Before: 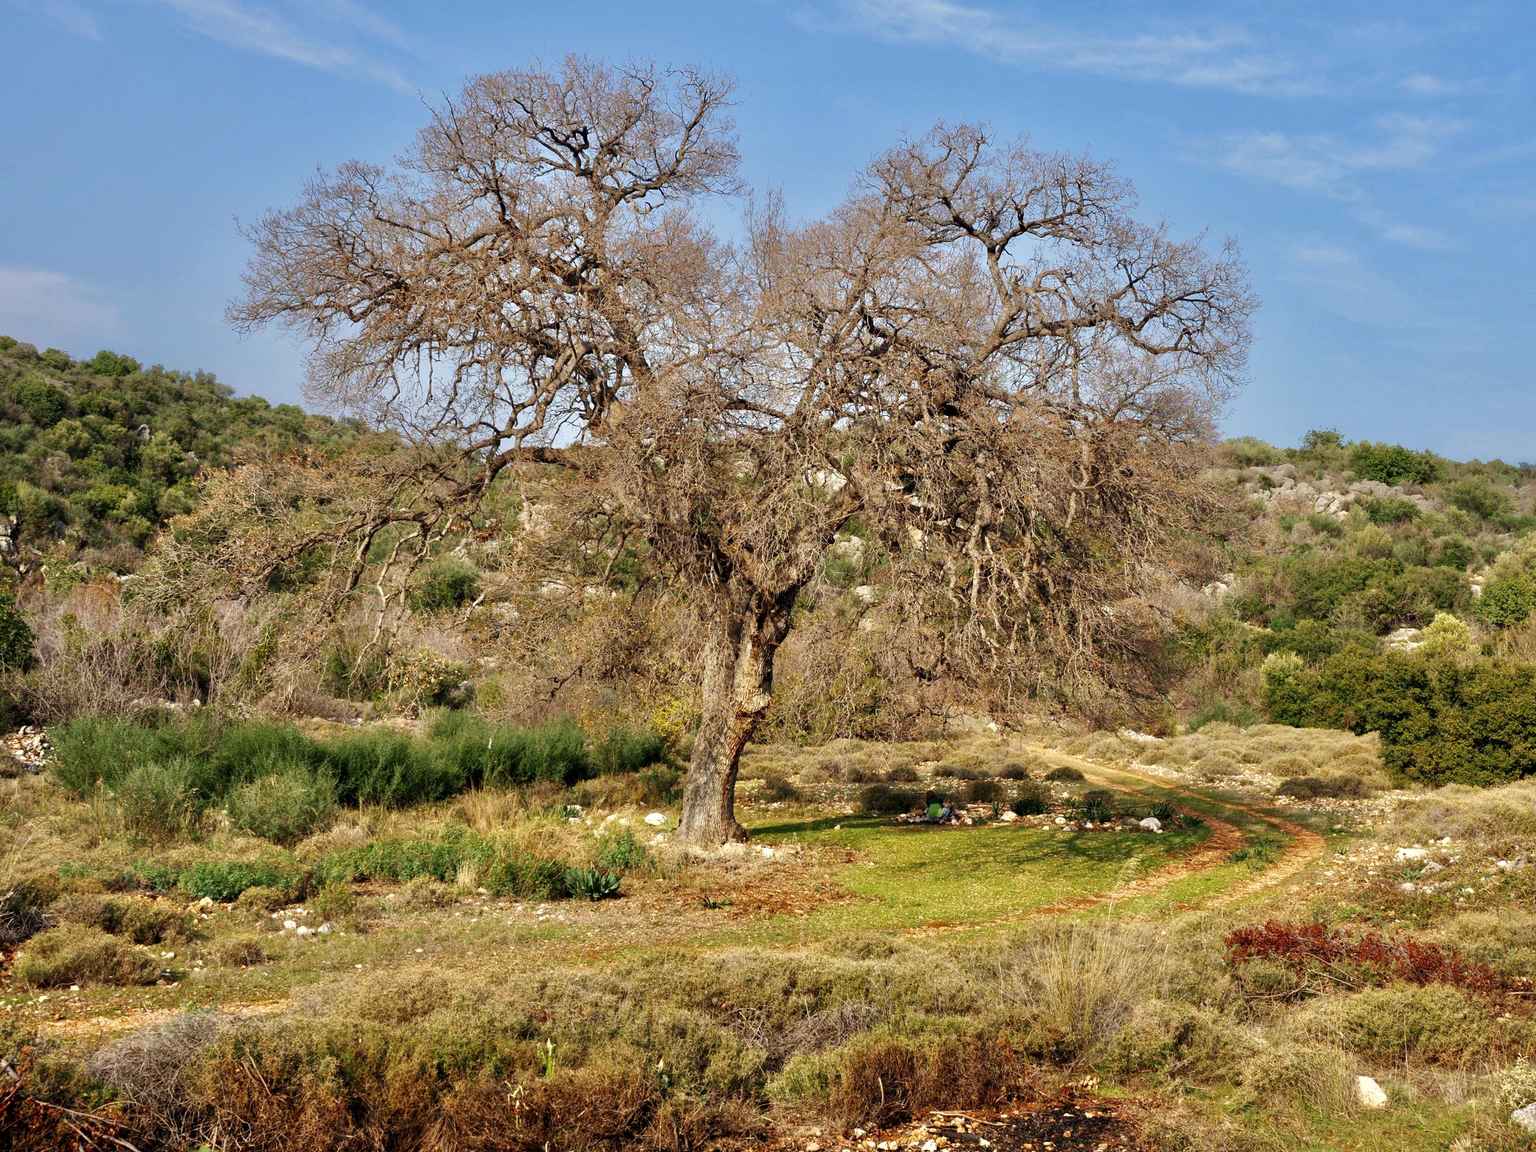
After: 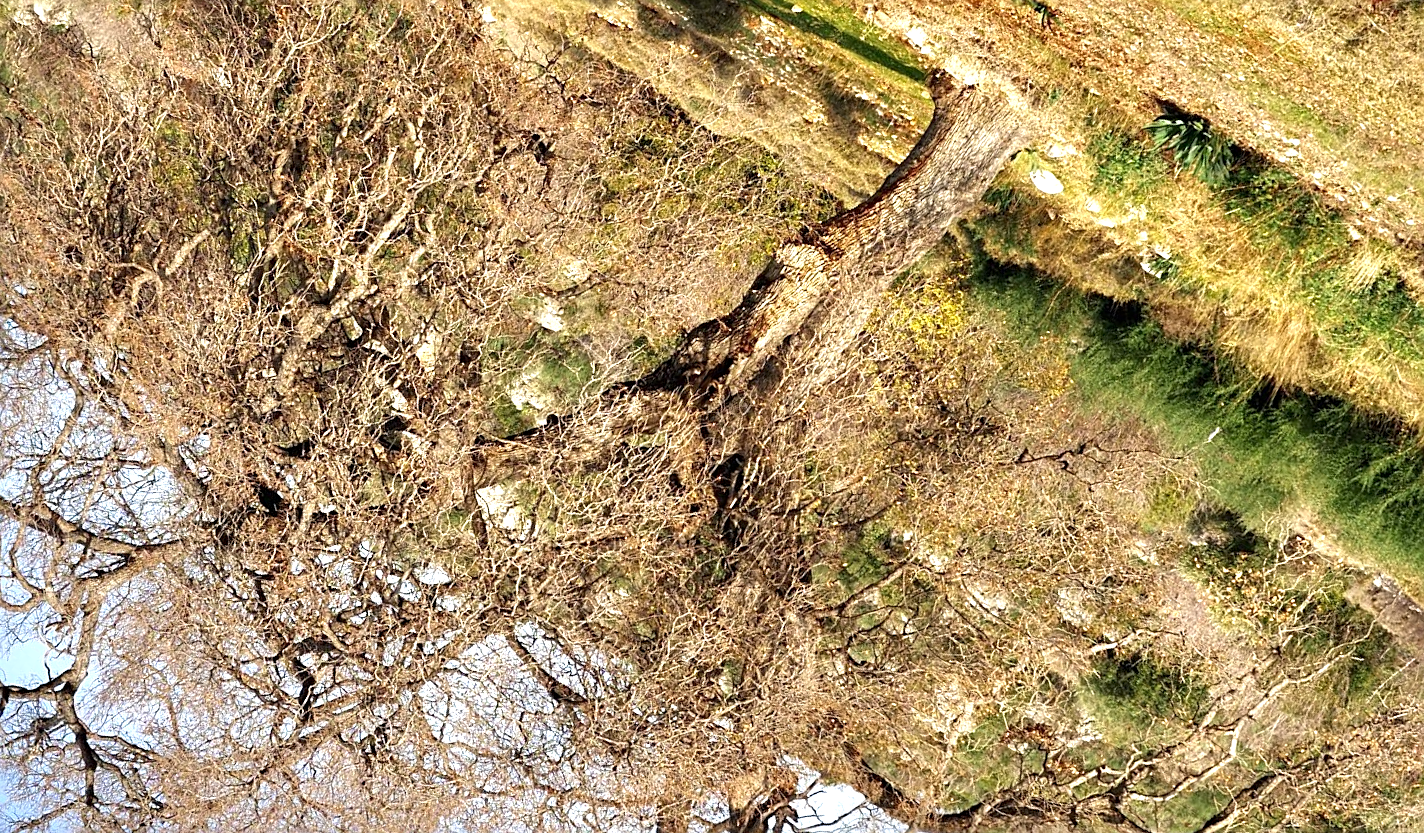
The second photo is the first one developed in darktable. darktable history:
crop and rotate: angle 148.03°, left 9.156%, top 15.585%, right 4.387%, bottom 16.925%
sharpen: on, module defaults
exposure: black level correction 0, exposure 0.699 EV, compensate highlight preservation false
